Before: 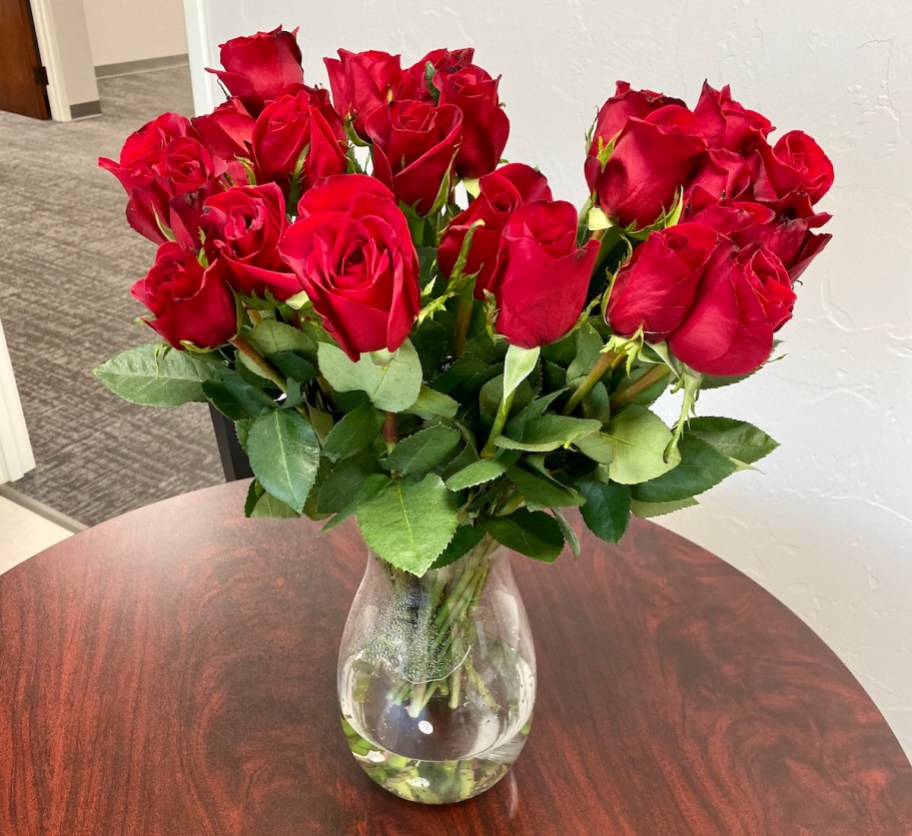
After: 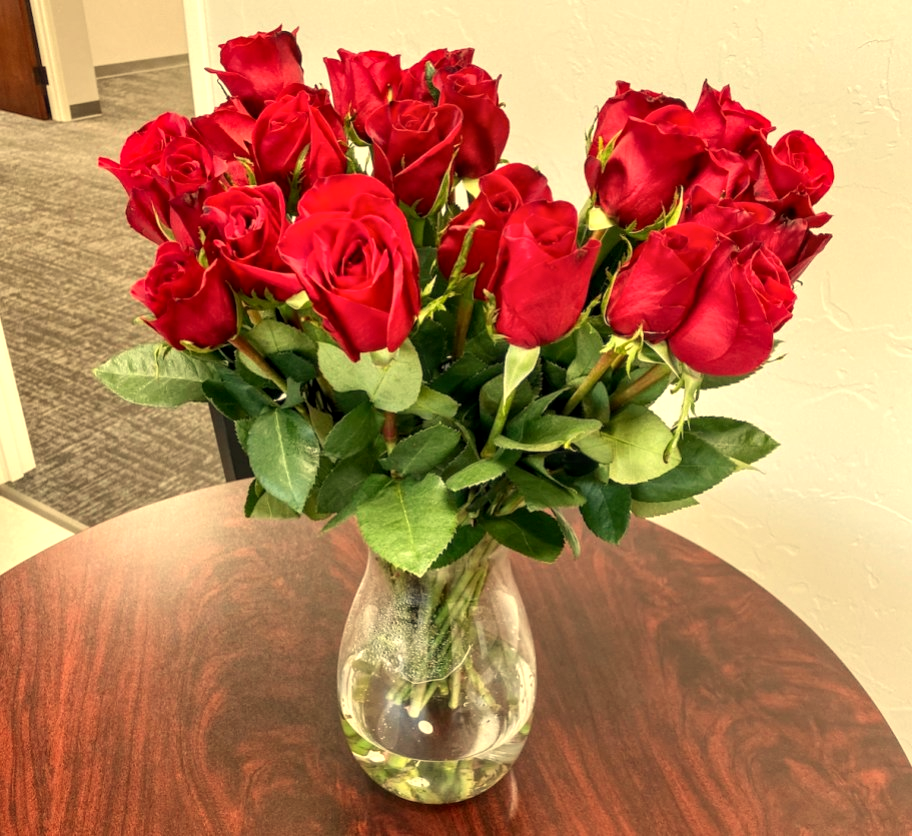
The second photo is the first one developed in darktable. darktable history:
white balance: red 1.08, blue 0.791
local contrast: on, module defaults
exposure: exposure 0.2 EV, compensate highlight preservation false
